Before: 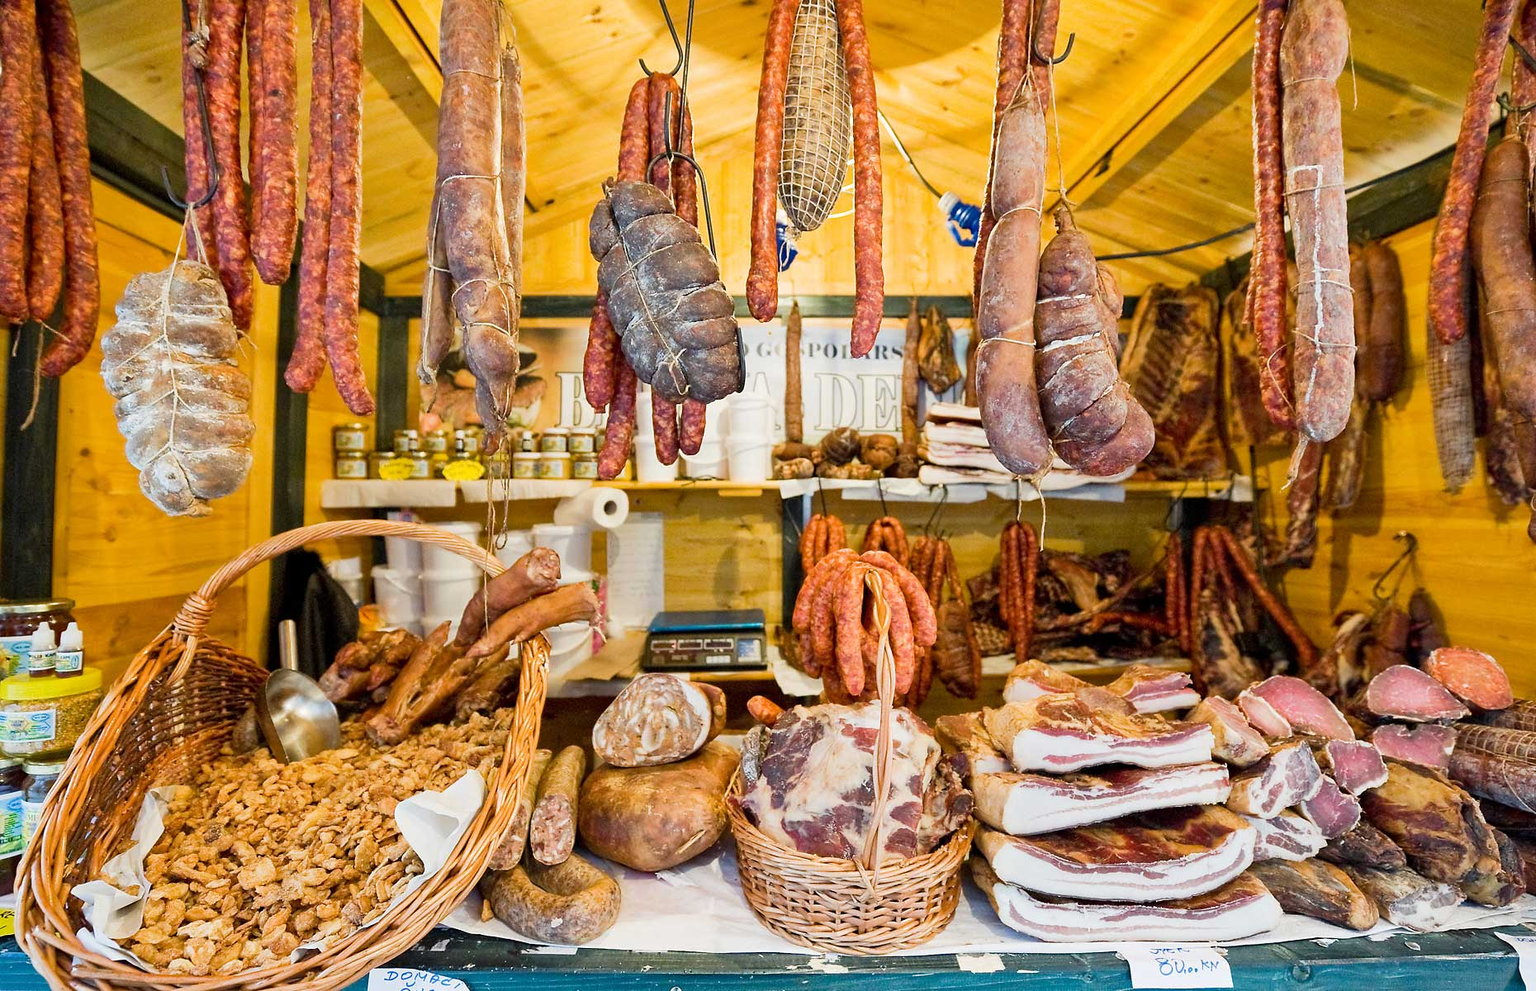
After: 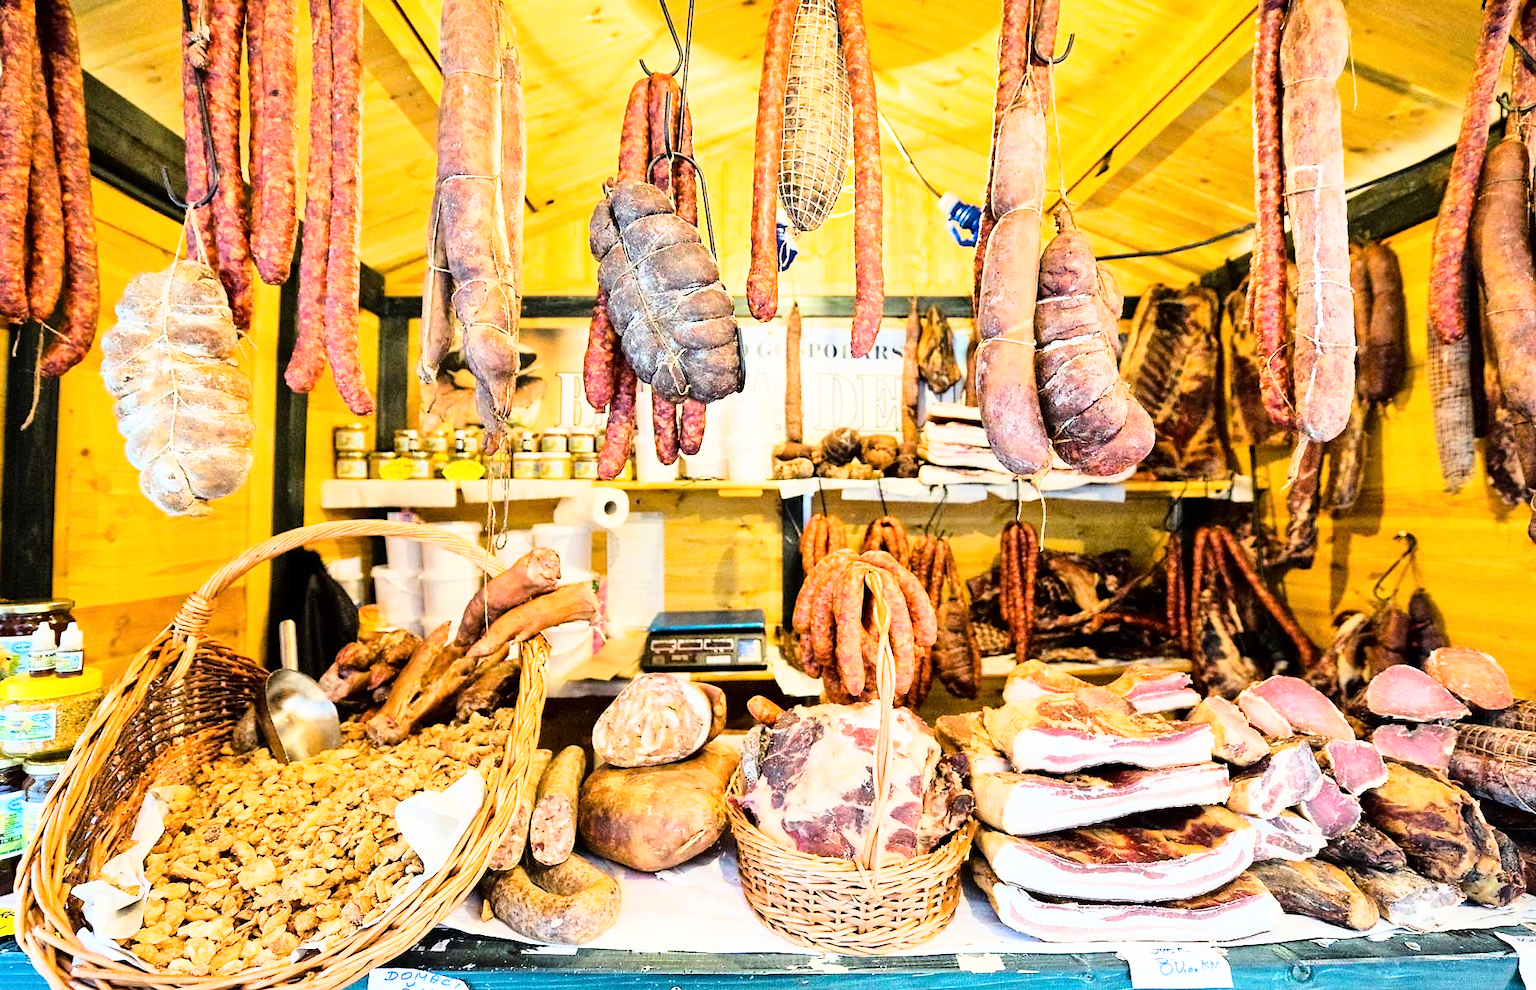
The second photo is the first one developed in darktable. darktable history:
base curve: curves: ch0 [(0, 0) (0, 0) (0.002, 0.001) (0.008, 0.003) (0.019, 0.011) (0.037, 0.037) (0.064, 0.11) (0.102, 0.232) (0.152, 0.379) (0.216, 0.524) (0.296, 0.665) (0.394, 0.789) (0.512, 0.881) (0.651, 0.945) (0.813, 0.986) (1, 1)]
